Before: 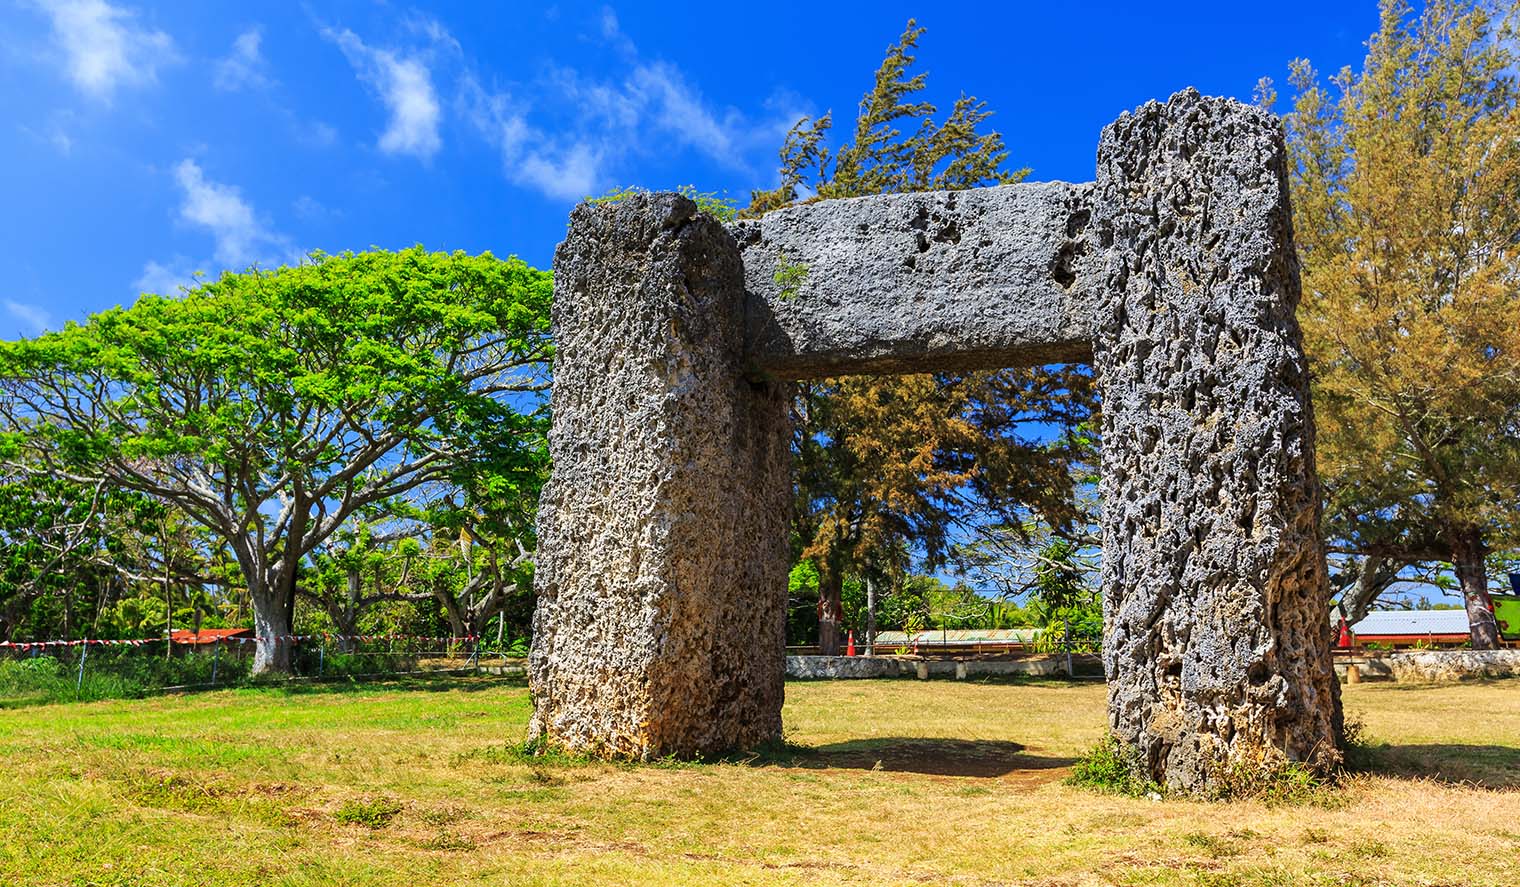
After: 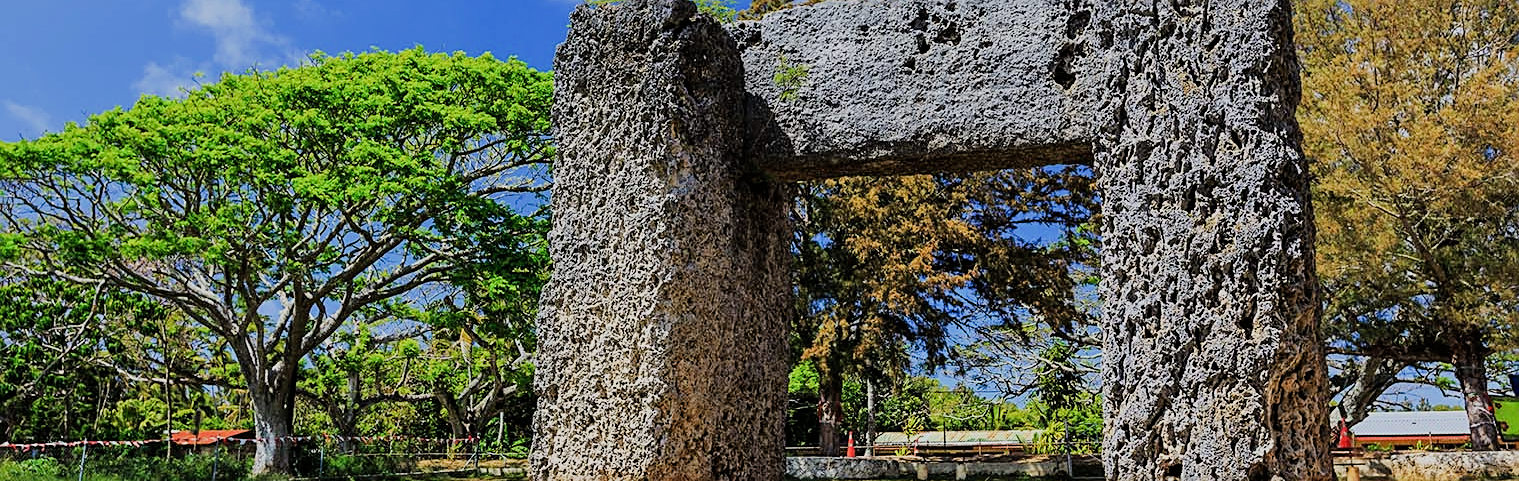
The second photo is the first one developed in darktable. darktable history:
shadows and highlights: shadows 35.54, highlights -34.95, soften with gaussian
crop and rotate: top 22.569%, bottom 23.111%
filmic rgb: black relative exposure -7.65 EV, white relative exposure 4.56 EV, hardness 3.61
sharpen: on, module defaults
